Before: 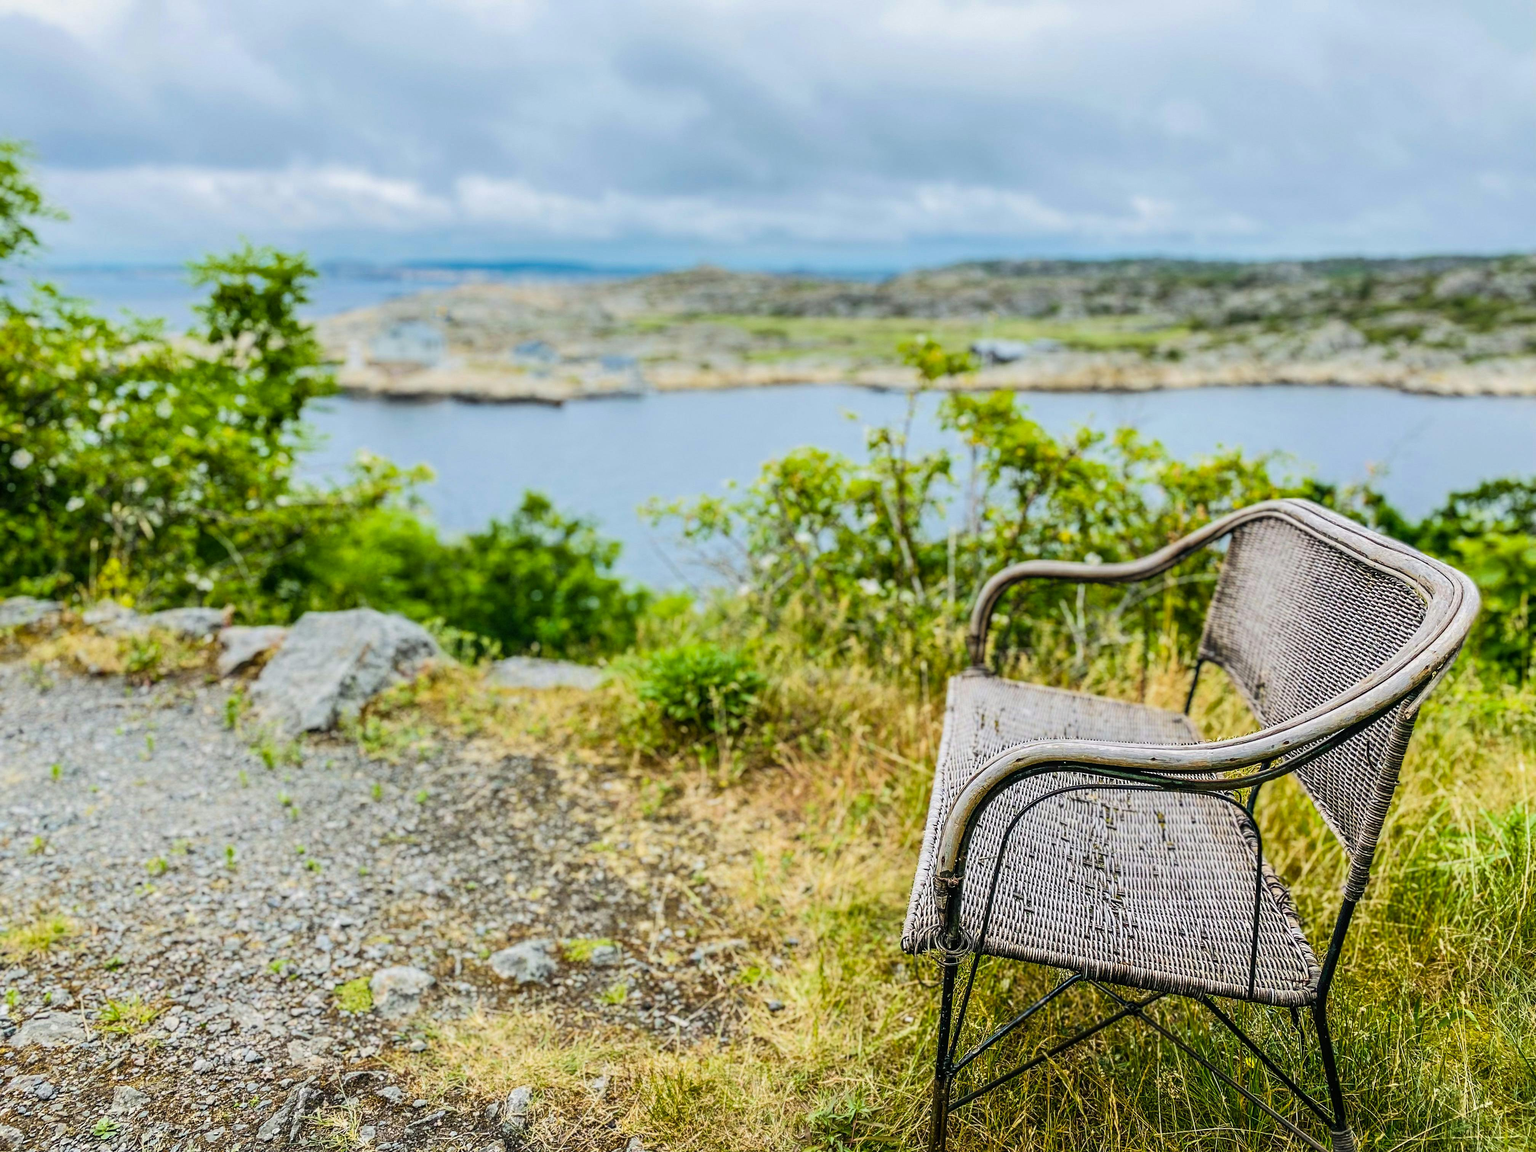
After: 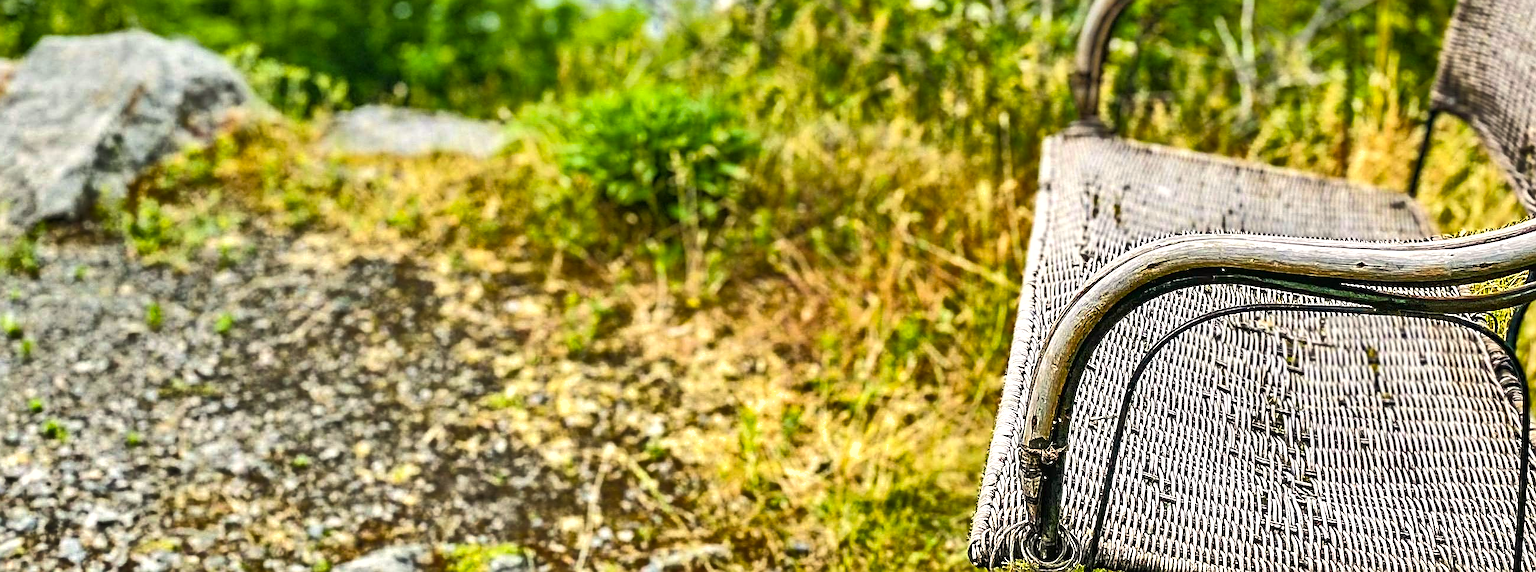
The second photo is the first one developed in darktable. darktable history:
shadows and highlights: white point adjustment -3.64, highlights -63.34, highlights color adjustment 42%, soften with gaussian
color zones: curves: ch0 [(0, 0.497) (0.143, 0.5) (0.286, 0.5) (0.429, 0.483) (0.571, 0.116) (0.714, -0.006) (0.857, 0.28) (1, 0.497)]
sharpen: on, module defaults
exposure: black level correction 0, exposure 0.7 EV, compensate exposure bias true, compensate highlight preservation false
crop: left 18.091%, top 51.13%, right 17.525%, bottom 16.85%
rgb levels: preserve colors max RGB
color calibration: x 0.334, y 0.349, temperature 5426 K
